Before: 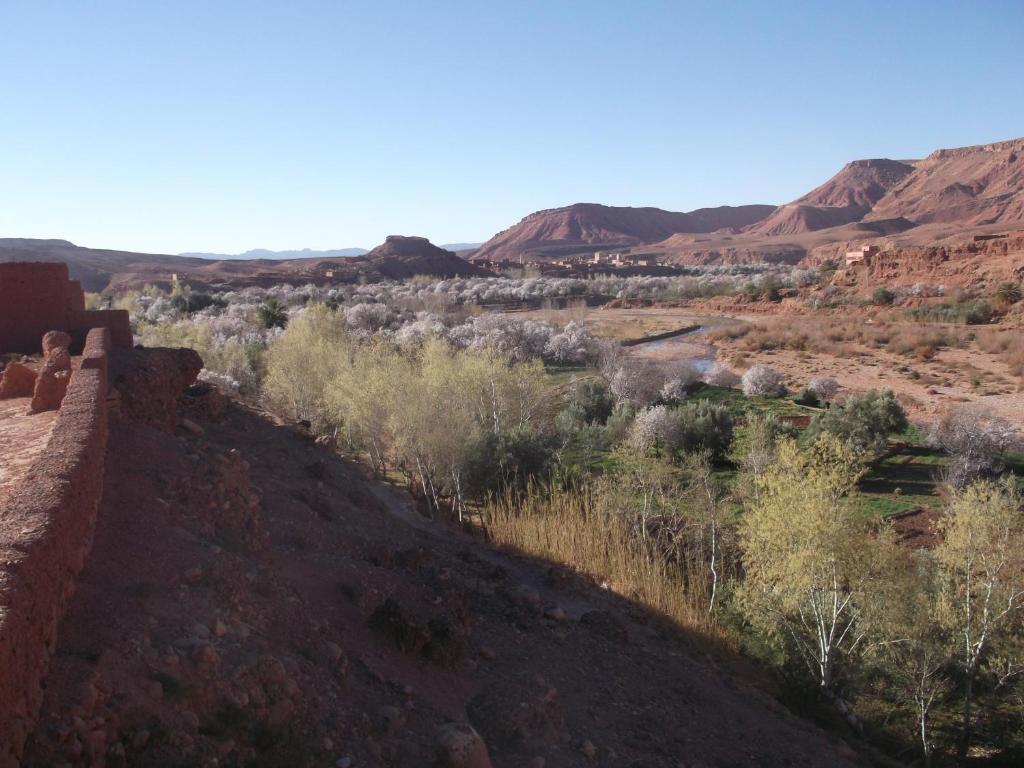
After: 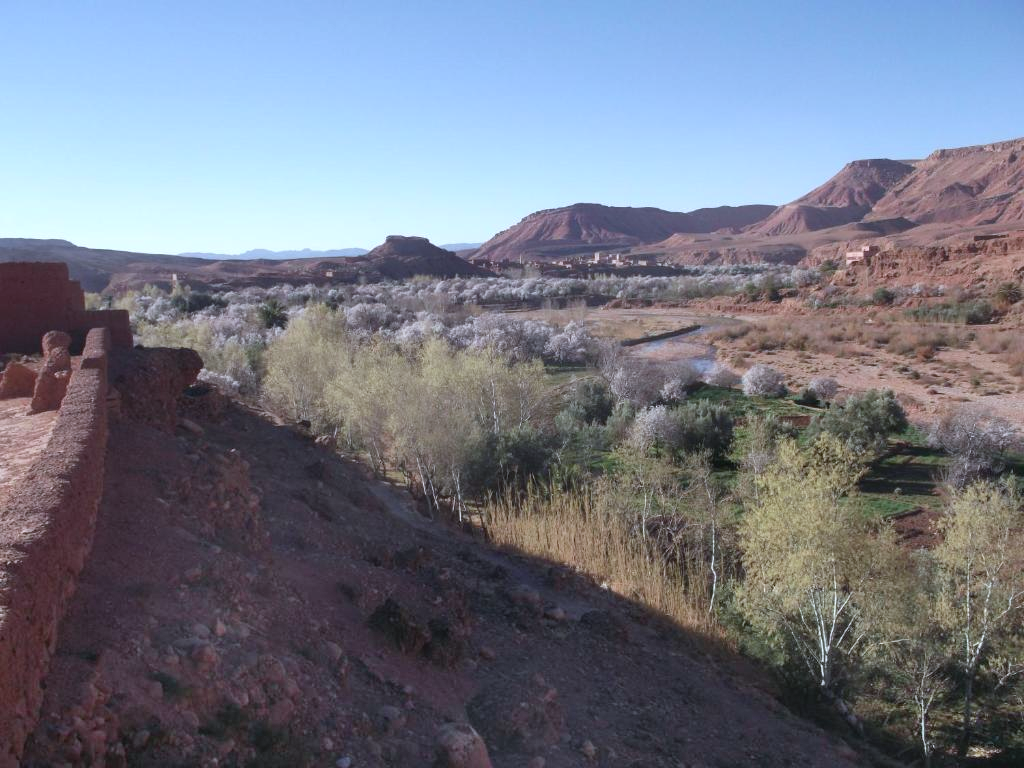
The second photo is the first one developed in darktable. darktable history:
color calibration: illuminant as shot in camera, x 0.369, y 0.376, temperature 4328.46 K, gamut compression 3
shadows and highlights: shadows 52.34, highlights -28.23, soften with gaussian
